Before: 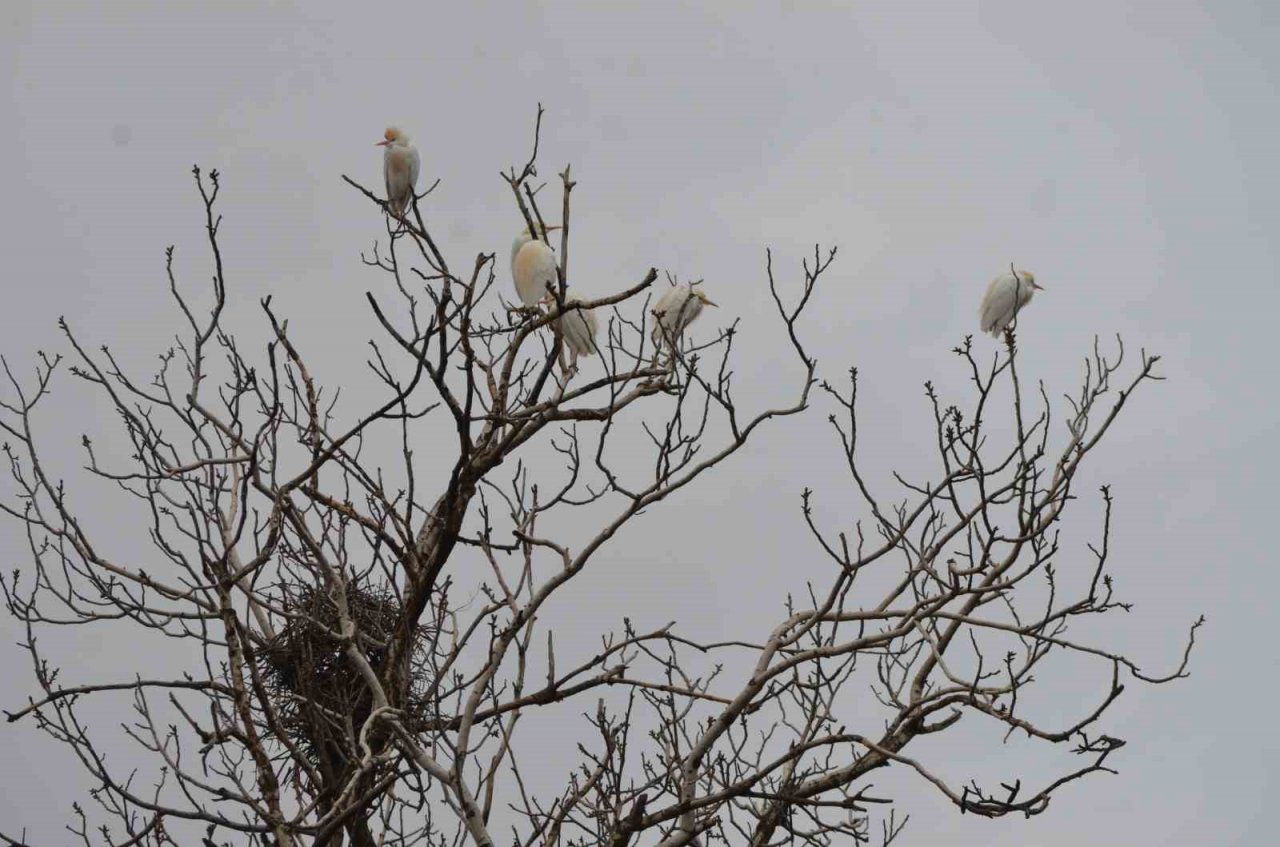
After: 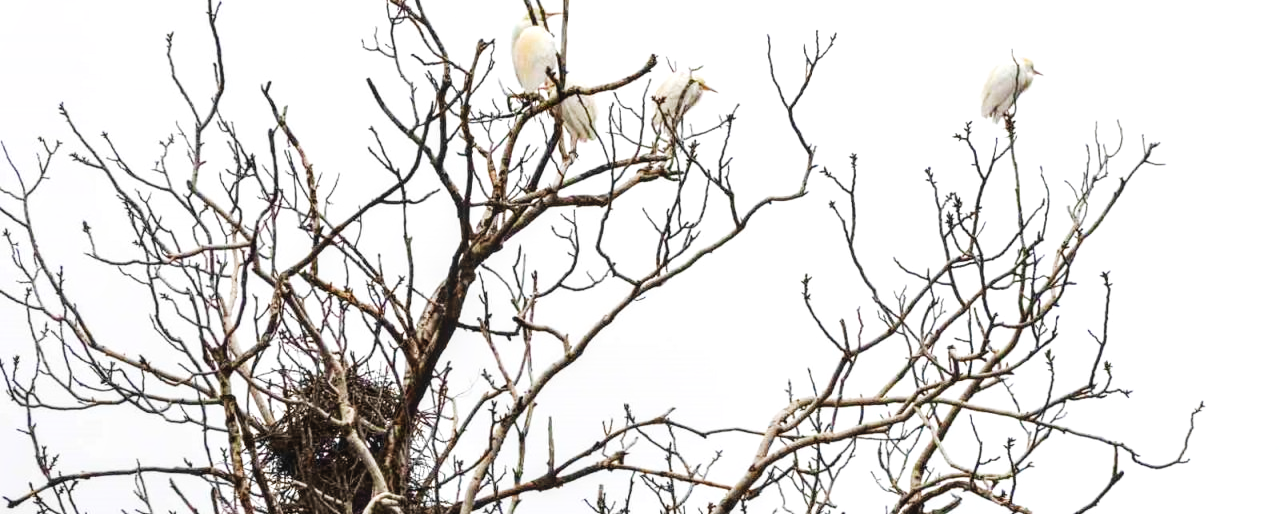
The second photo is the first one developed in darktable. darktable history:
local contrast: on, module defaults
crop and rotate: top 25.357%, bottom 13.942%
base curve: curves: ch0 [(0, 0) (0.007, 0.004) (0.027, 0.03) (0.046, 0.07) (0.207, 0.54) (0.442, 0.872) (0.673, 0.972) (1, 1)], preserve colors none
exposure: exposure 0.4 EV, compensate highlight preservation false
levels: levels [0, 0.48, 0.961]
